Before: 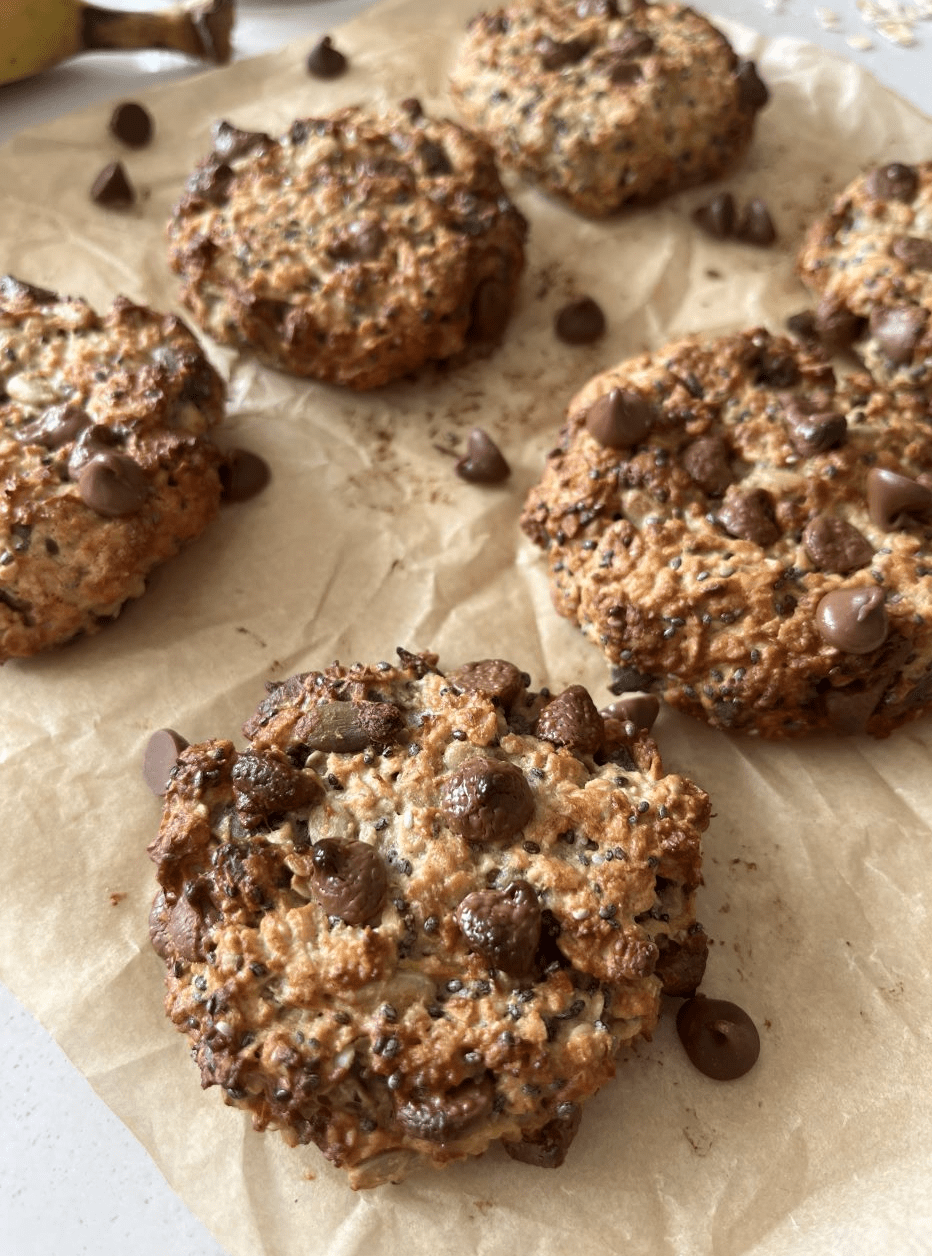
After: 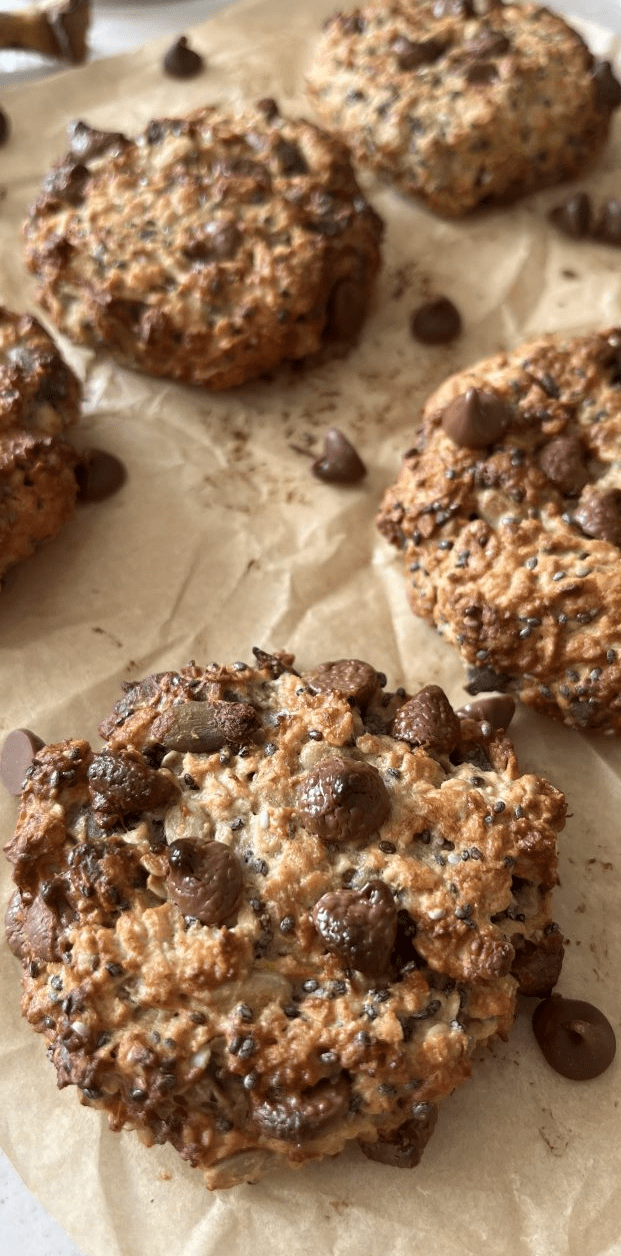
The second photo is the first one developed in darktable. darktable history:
crop and rotate: left 15.482%, right 17.849%
